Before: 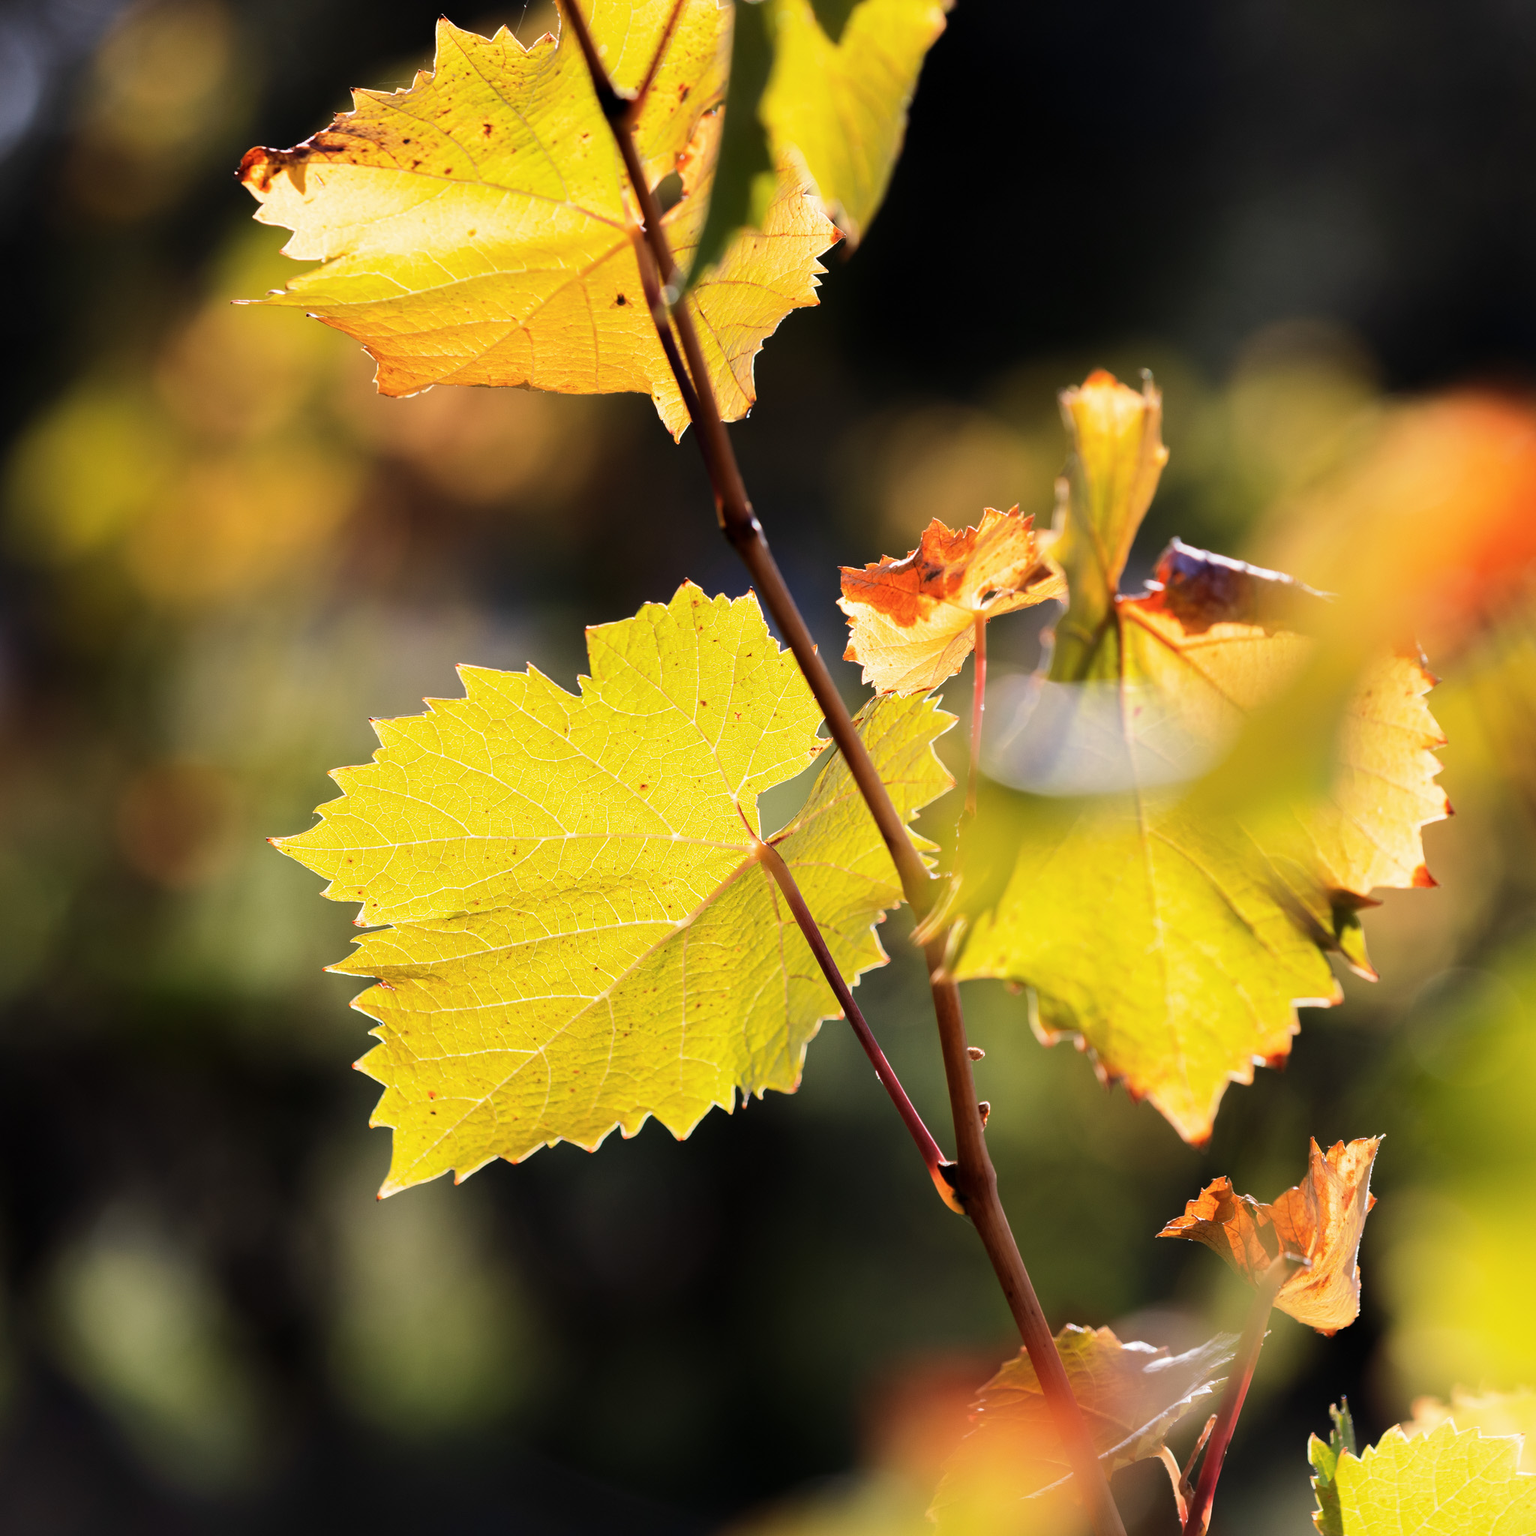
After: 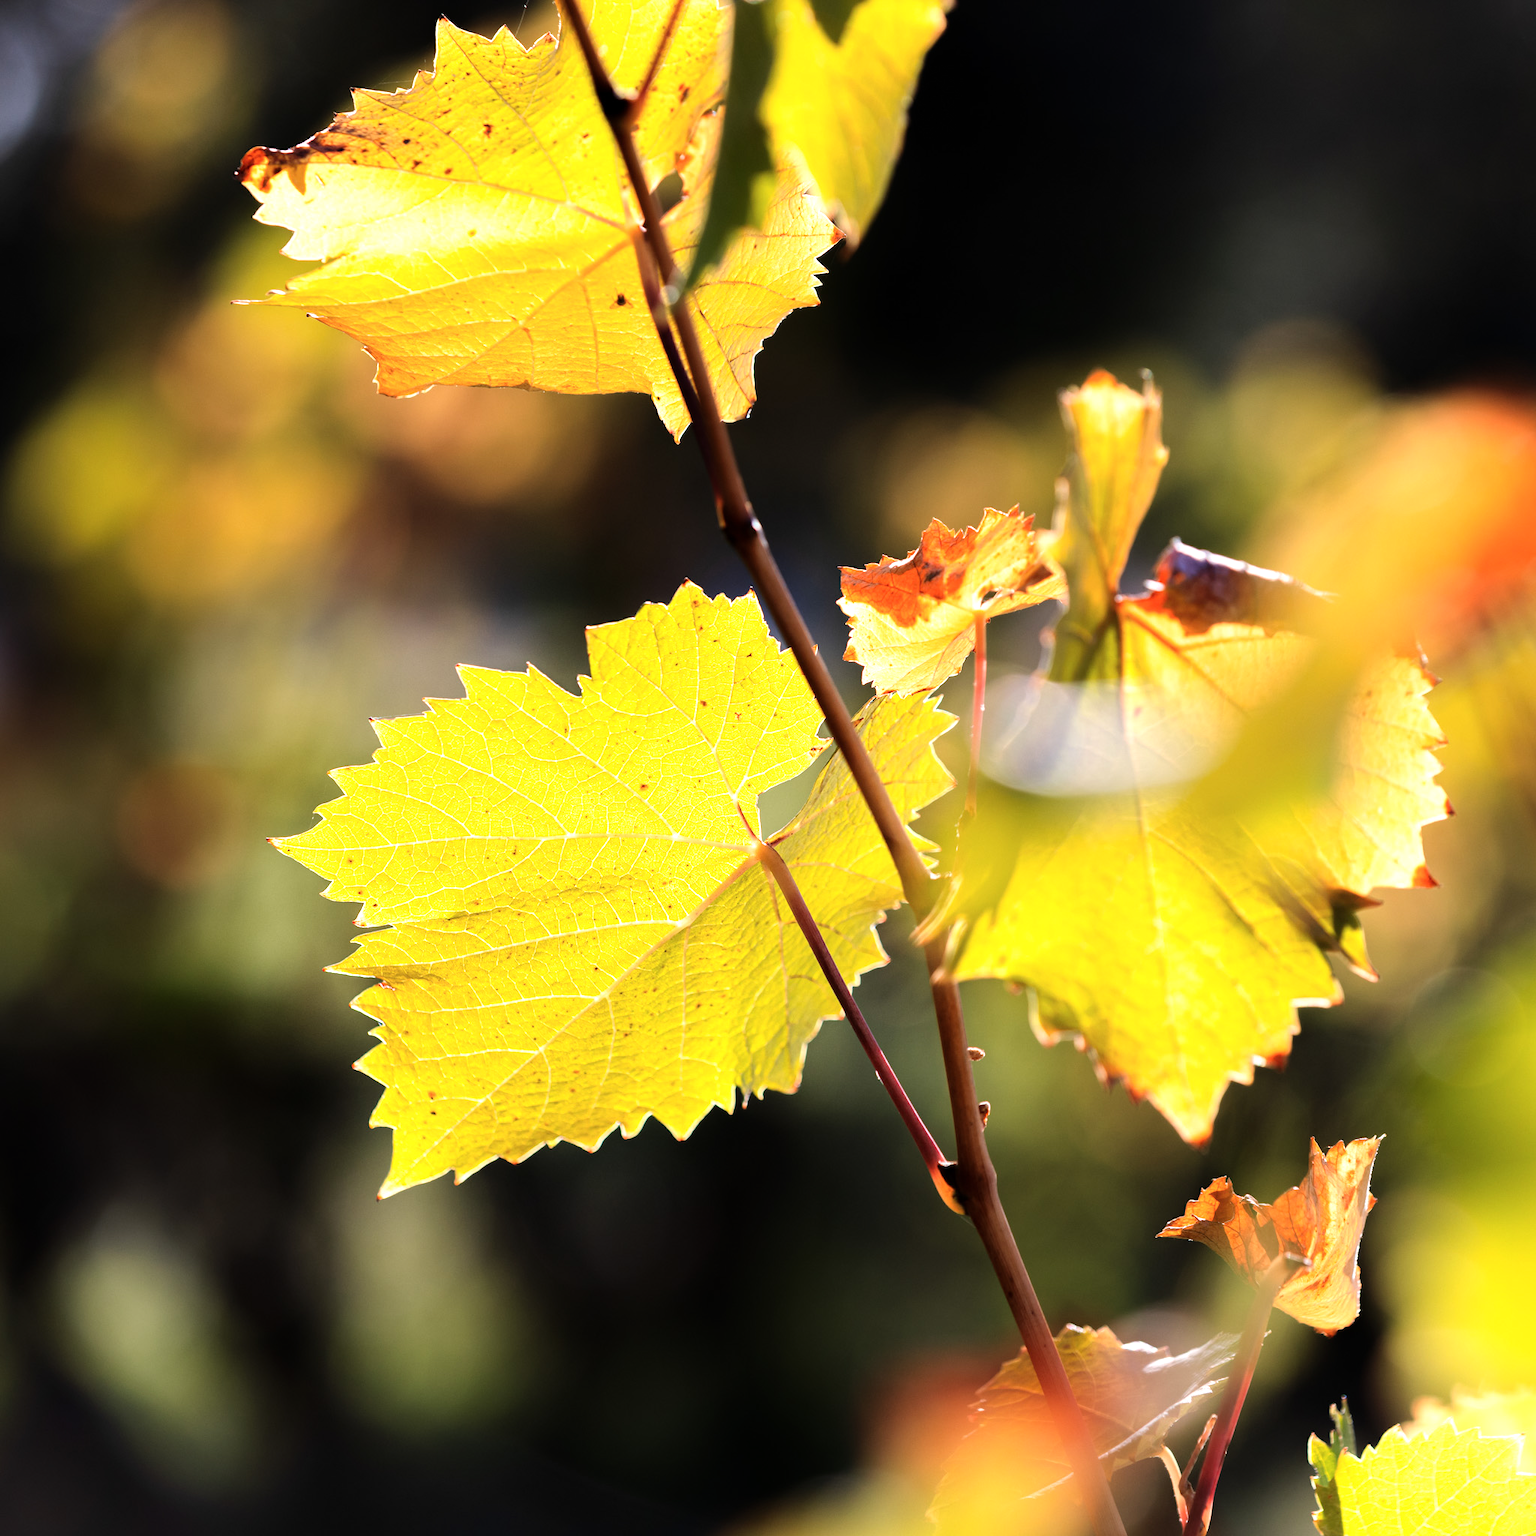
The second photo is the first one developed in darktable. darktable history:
tone equalizer: -8 EV -0.445 EV, -7 EV -0.428 EV, -6 EV -0.328 EV, -5 EV -0.261 EV, -3 EV 0.209 EV, -2 EV 0.316 EV, -1 EV 0.389 EV, +0 EV 0.422 EV
